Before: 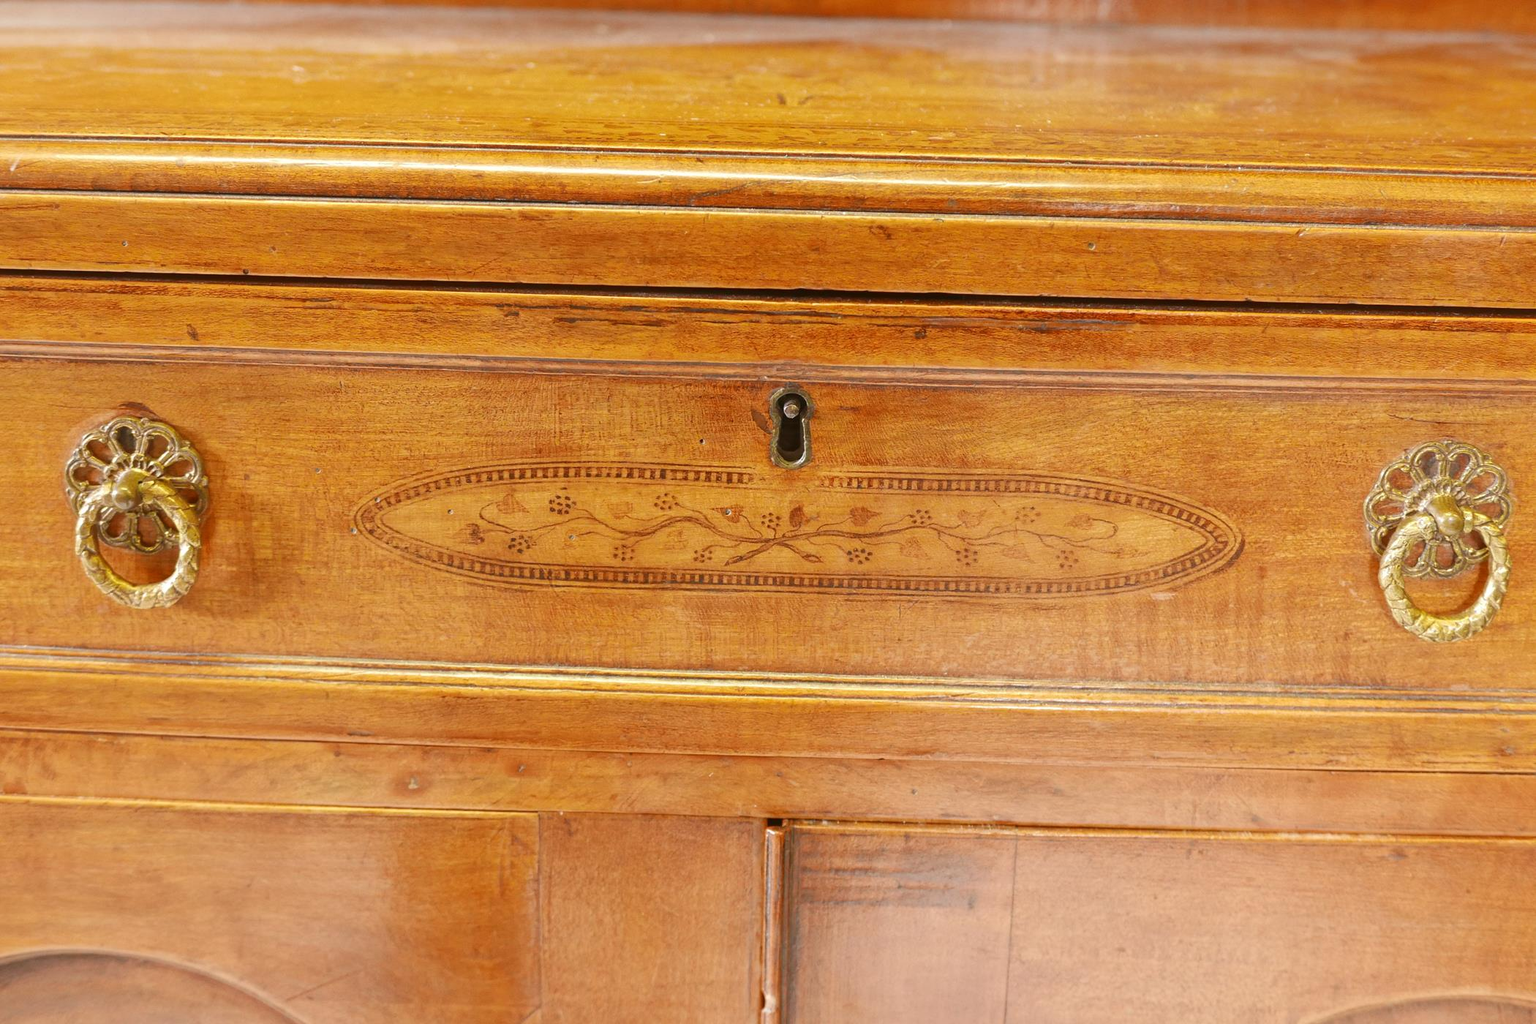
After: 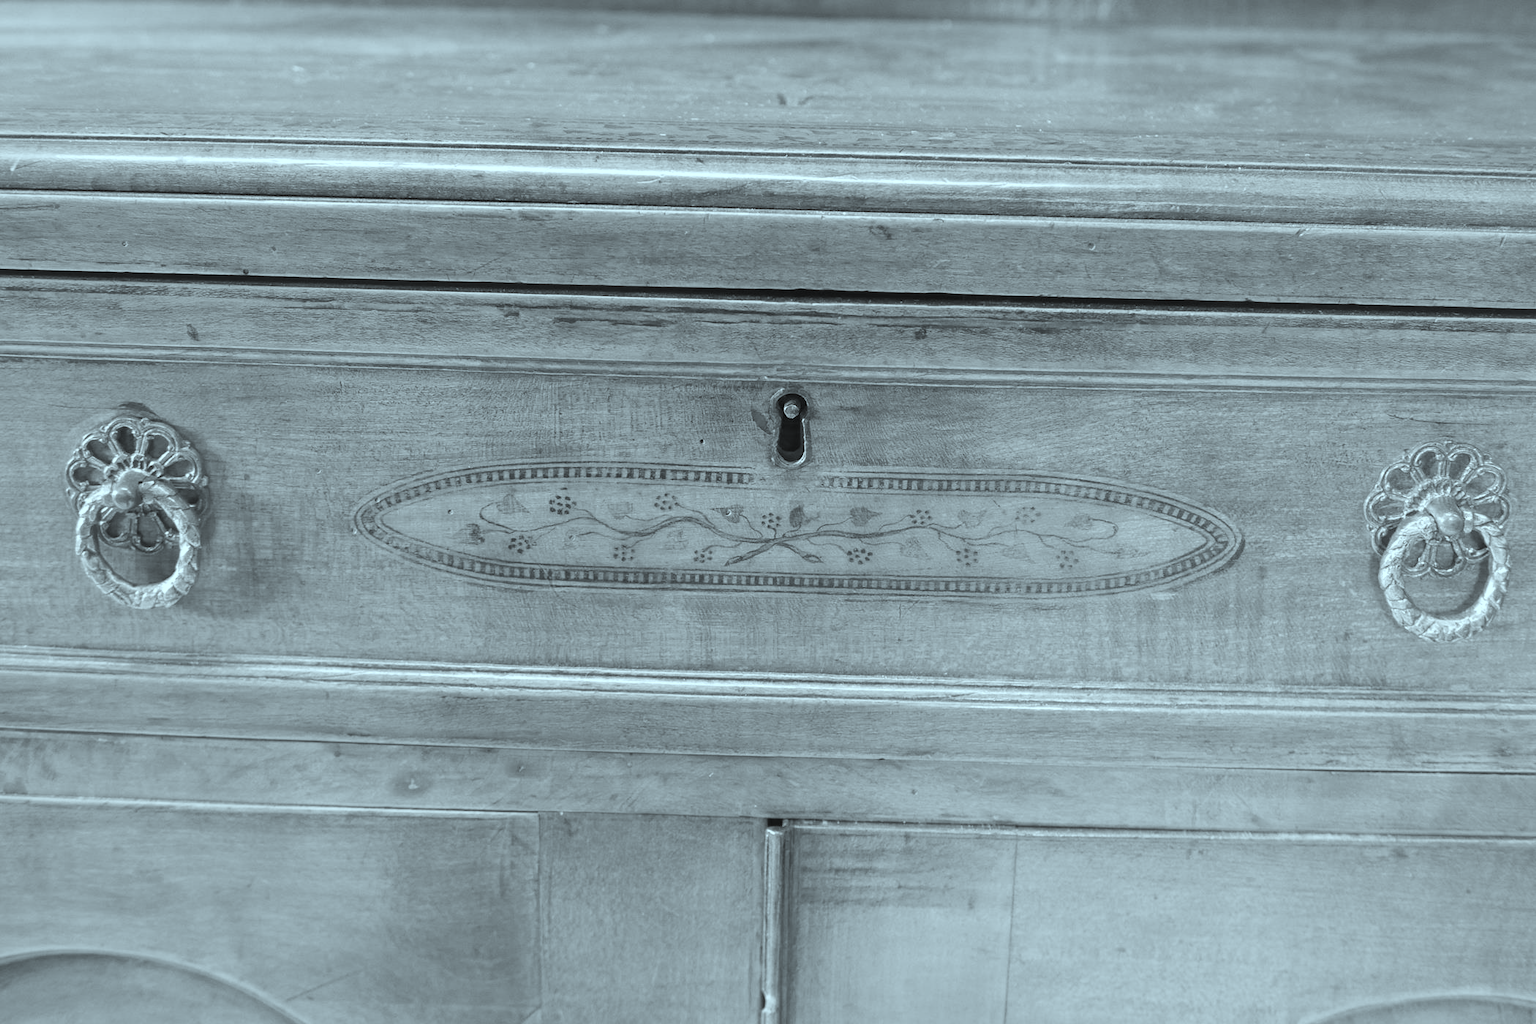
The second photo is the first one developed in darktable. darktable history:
color correction: highlights a* -10.21, highlights b* -10.06
contrast brightness saturation: saturation -0.99
